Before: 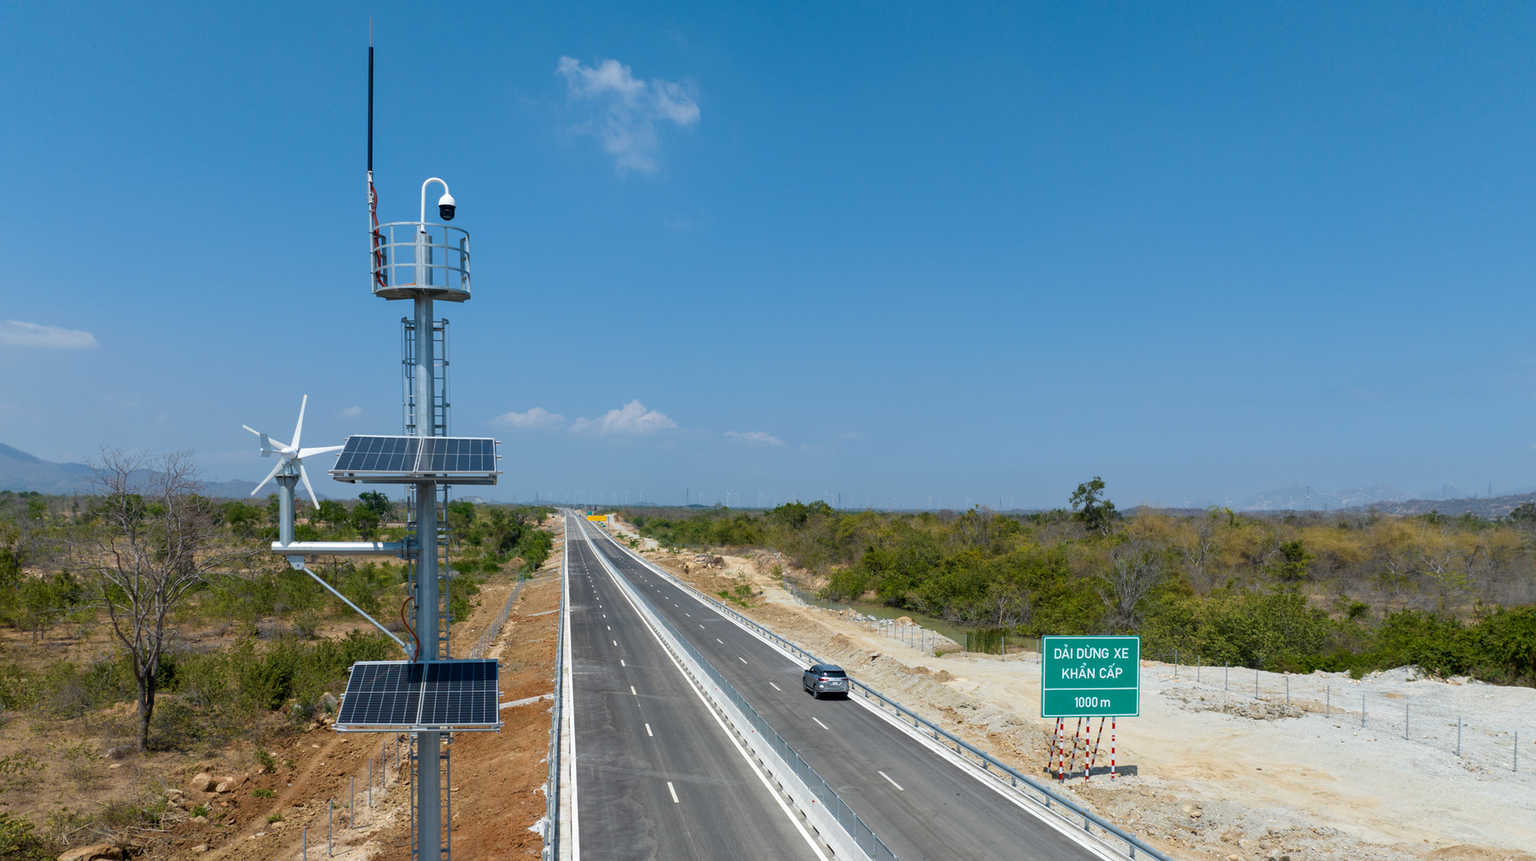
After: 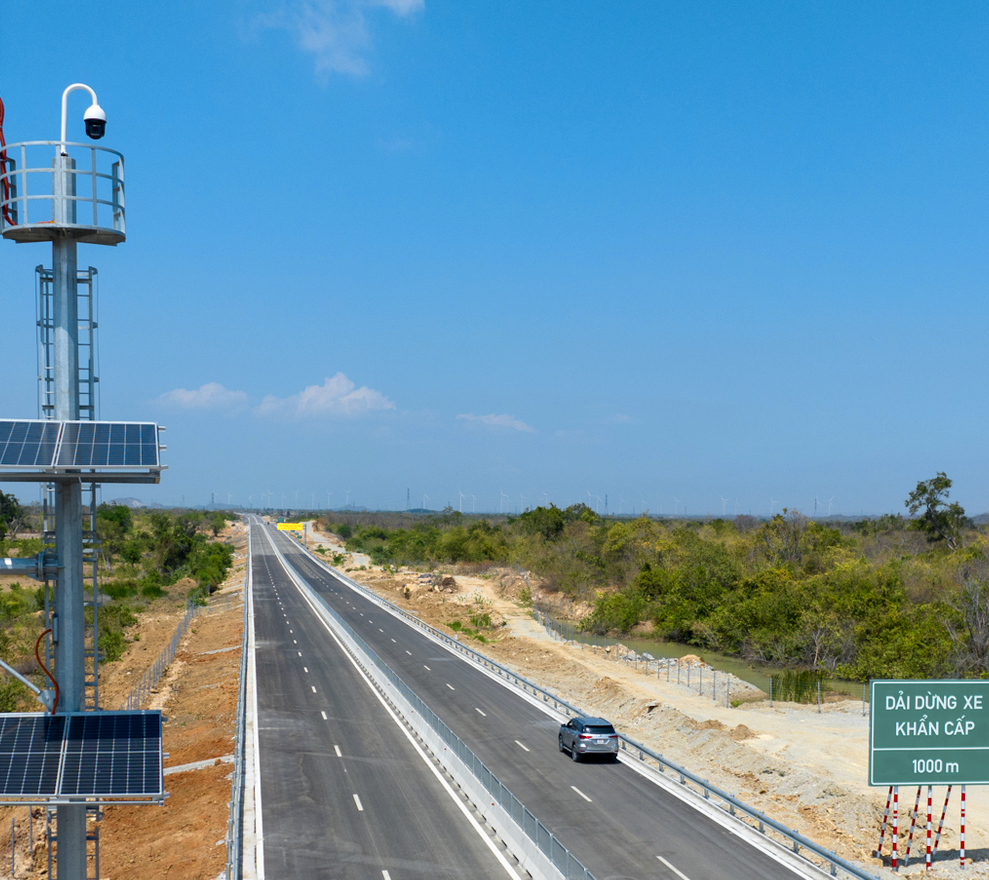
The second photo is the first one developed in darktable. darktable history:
crop and rotate: angle 0.02°, left 24.353%, top 13.219%, right 26.156%, bottom 8.224%
color zones: curves: ch0 [(0.004, 0.305) (0.261, 0.623) (0.389, 0.399) (0.708, 0.571) (0.947, 0.34)]; ch1 [(0.025, 0.645) (0.229, 0.584) (0.326, 0.551) (0.484, 0.262) (0.757, 0.643)]
